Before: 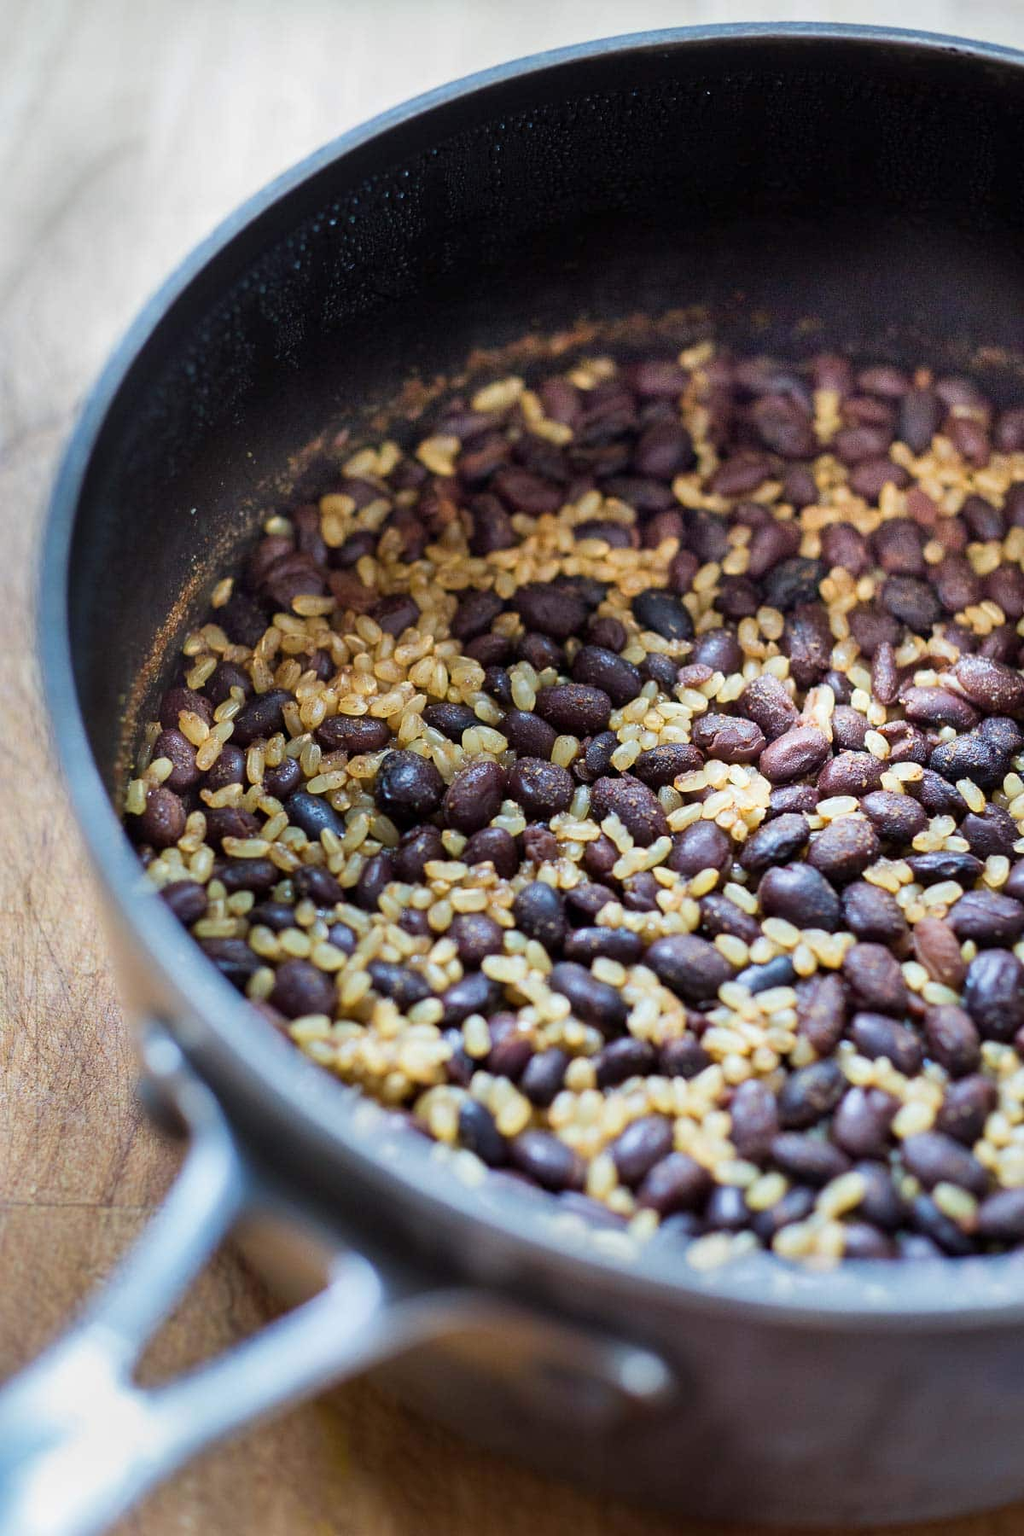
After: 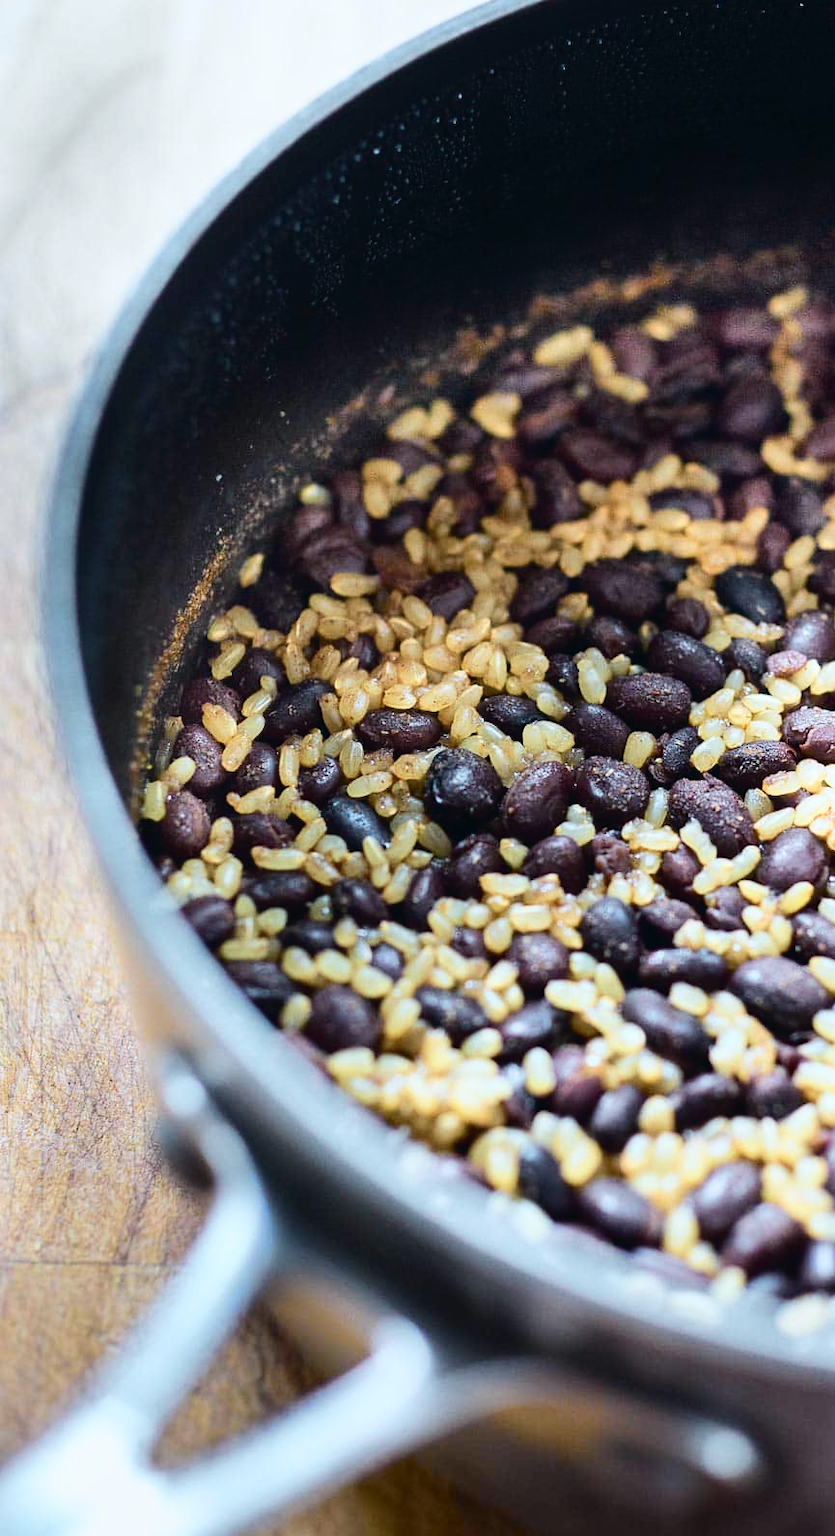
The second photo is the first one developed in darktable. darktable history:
tone curve: curves: ch0 [(0, 0.023) (0.087, 0.065) (0.184, 0.168) (0.45, 0.54) (0.57, 0.683) (0.722, 0.825) (0.877, 0.948) (1, 1)]; ch1 [(0, 0) (0.388, 0.369) (0.44, 0.44) (0.489, 0.481) (0.534, 0.528) (0.657, 0.655) (1, 1)]; ch2 [(0, 0) (0.353, 0.317) (0.408, 0.427) (0.472, 0.46) (0.5, 0.488) (0.537, 0.518) (0.576, 0.592) (0.625, 0.631) (1, 1)], color space Lab, independent channels, preserve colors none
crop: top 5.804%, right 27.91%, bottom 5.788%
